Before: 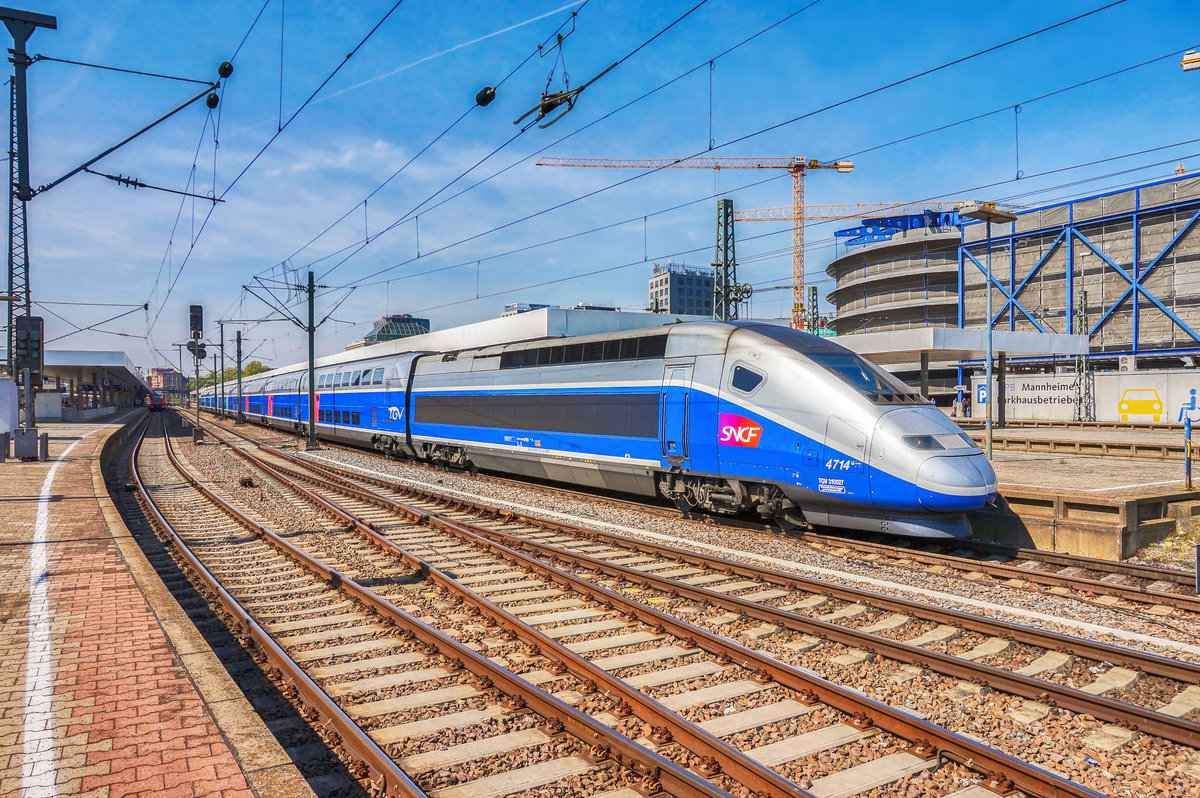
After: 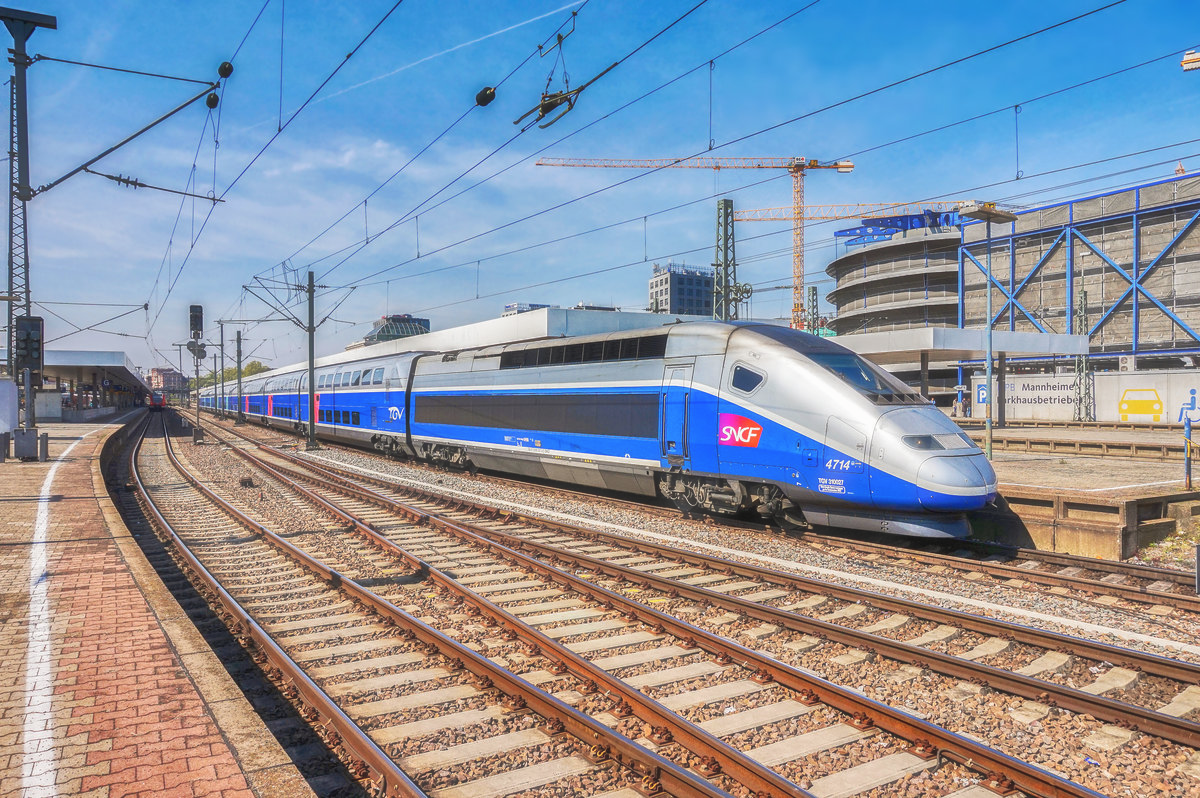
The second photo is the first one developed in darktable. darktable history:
haze removal: strength -0.11, compatibility mode true, adaptive false
